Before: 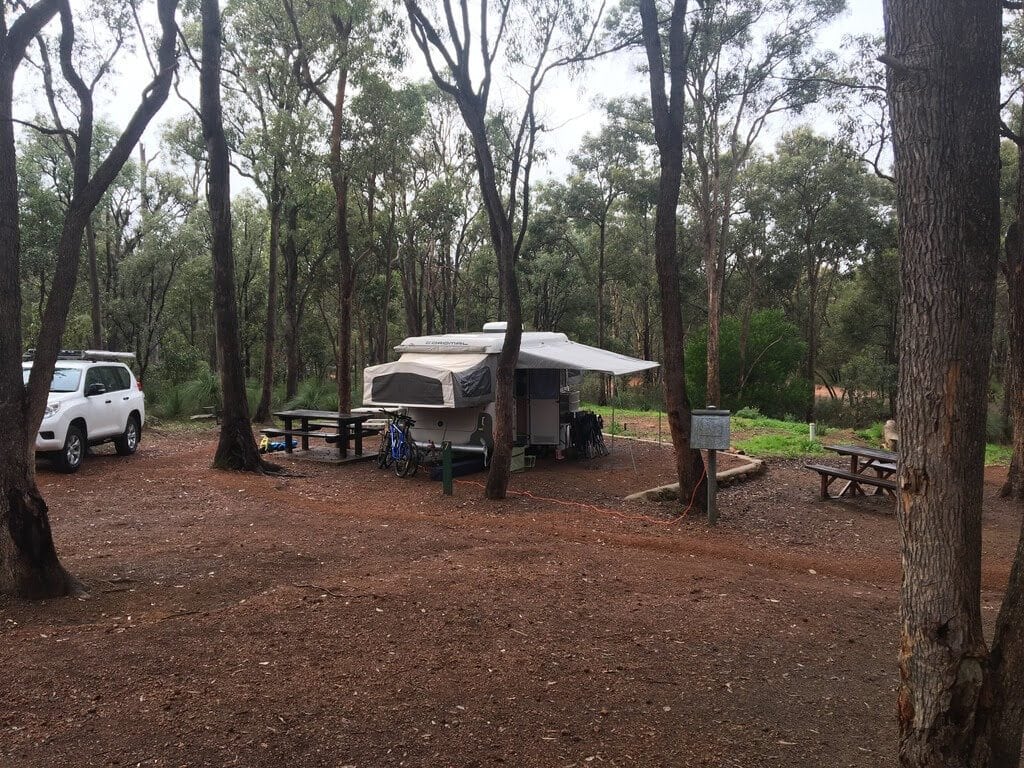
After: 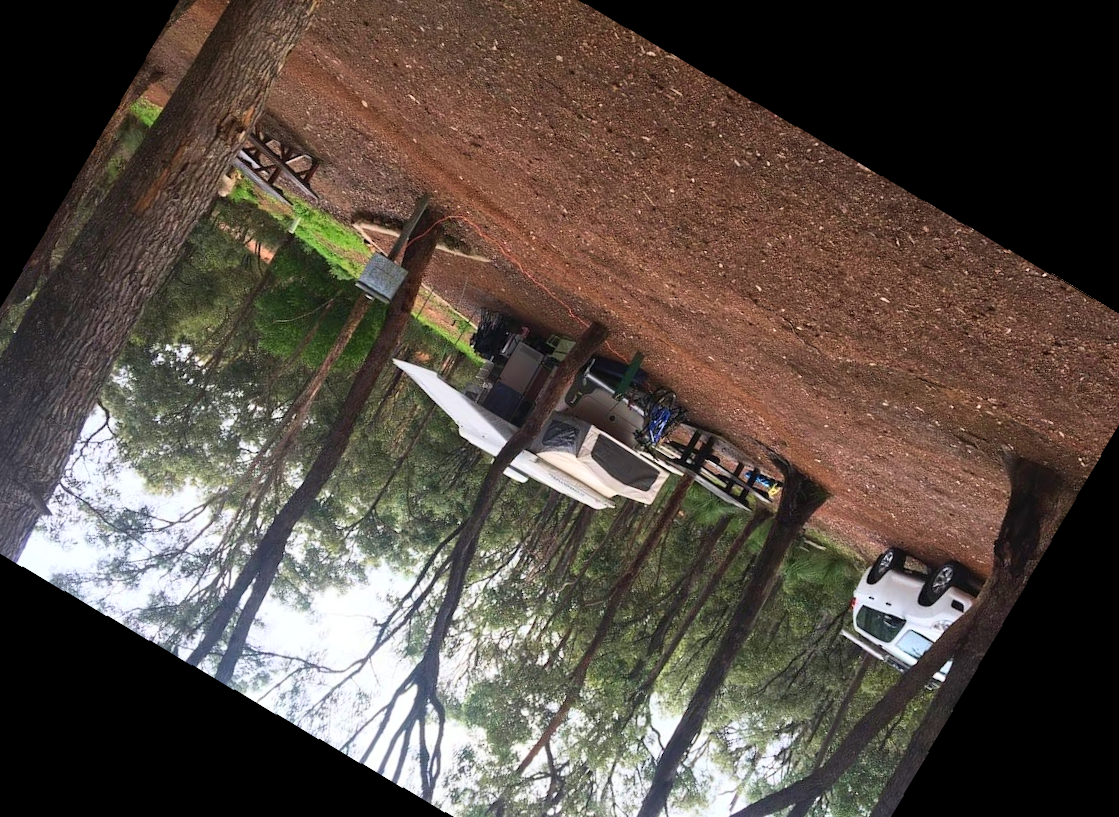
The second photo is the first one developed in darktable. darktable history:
crop and rotate: angle 148.68°, left 9.111%, top 15.603%, right 4.588%, bottom 17.041%
velvia: on, module defaults
rotate and perspective: rotation -1.17°, automatic cropping off
contrast brightness saturation: contrast 0.2, brightness 0.16, saturation 0.22
